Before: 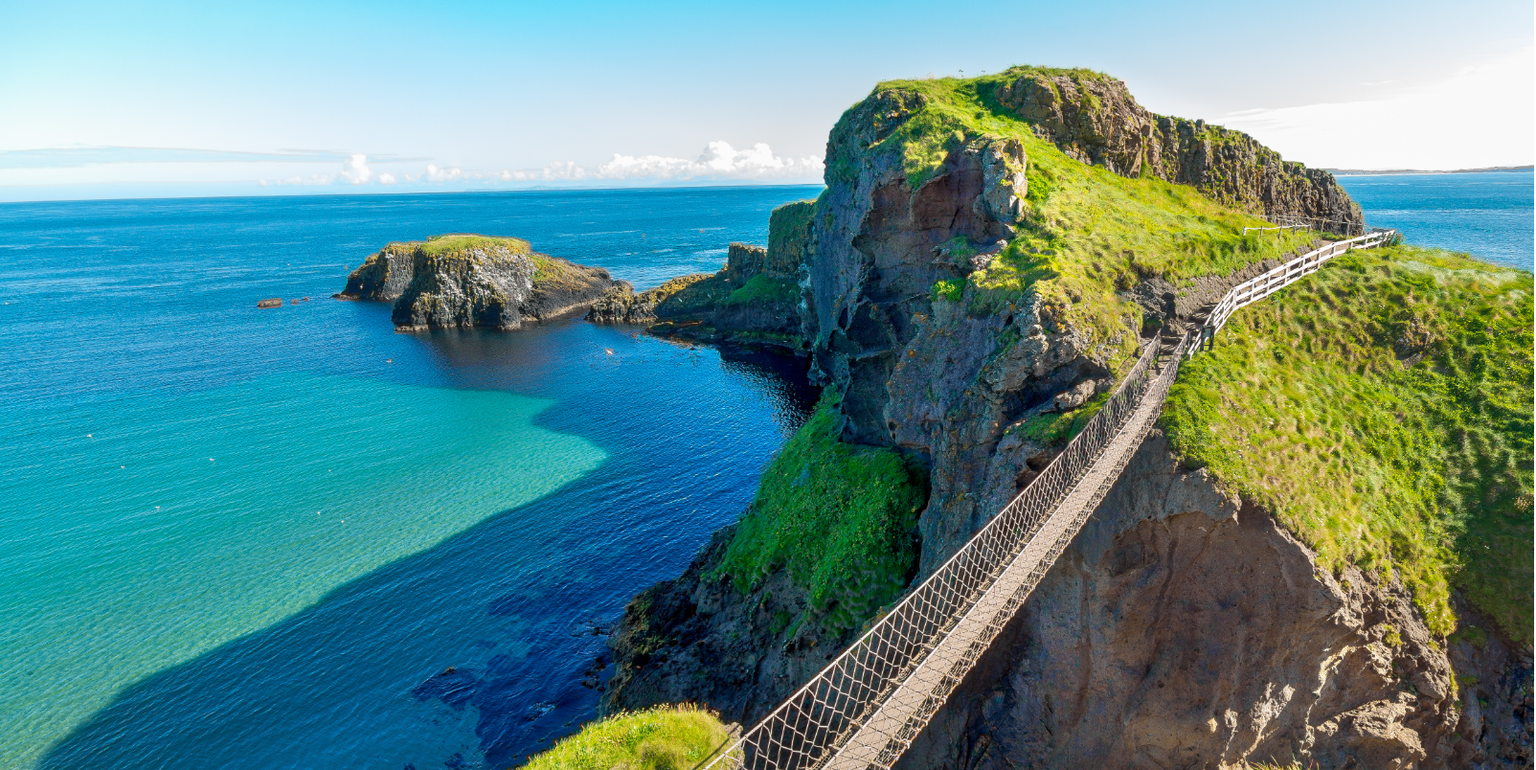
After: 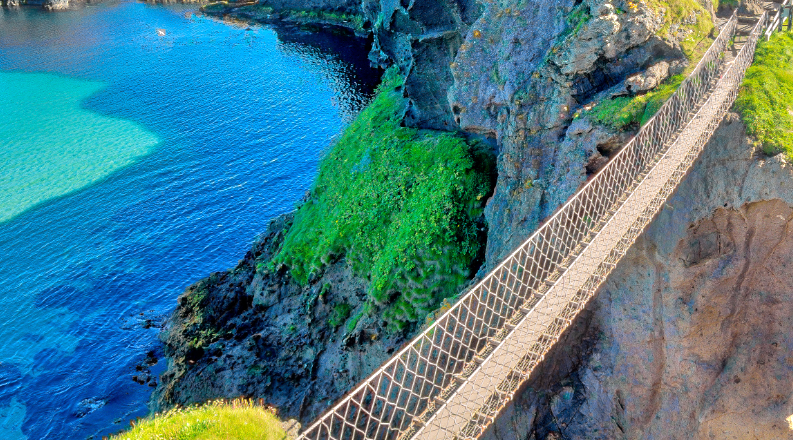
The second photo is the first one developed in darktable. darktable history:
crop: left 29.672%, top 41.786%, right 20.851%, bottom 3.487%
tone equalizer: -7 EV 0.15 EV, -6 EV 0.6 EV, -5 EV 1.15 EV, -4 EV 1.33 EV, -3 EV 1.15 EV, -2 EV 0.6 EV, -1 EV 0.15 EV, mask exposure compensation -0.5 EV
base curve: curves: ch0 [(0, 0) (0.262, 0.32) (0.722, 0.705) (1, 1)]
